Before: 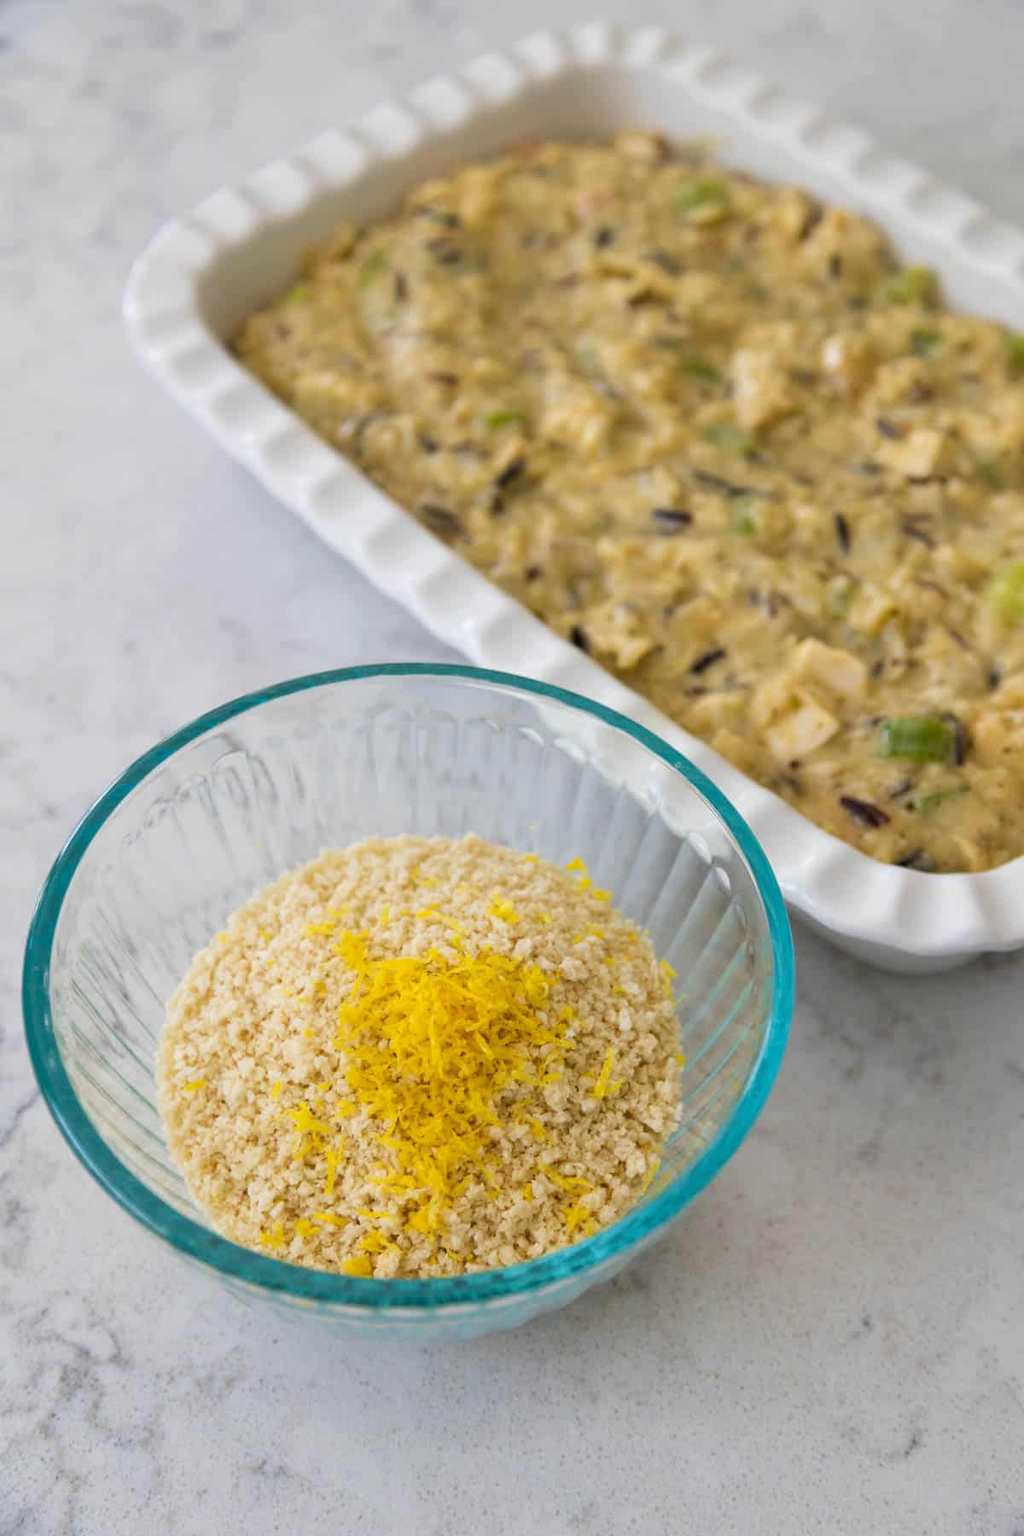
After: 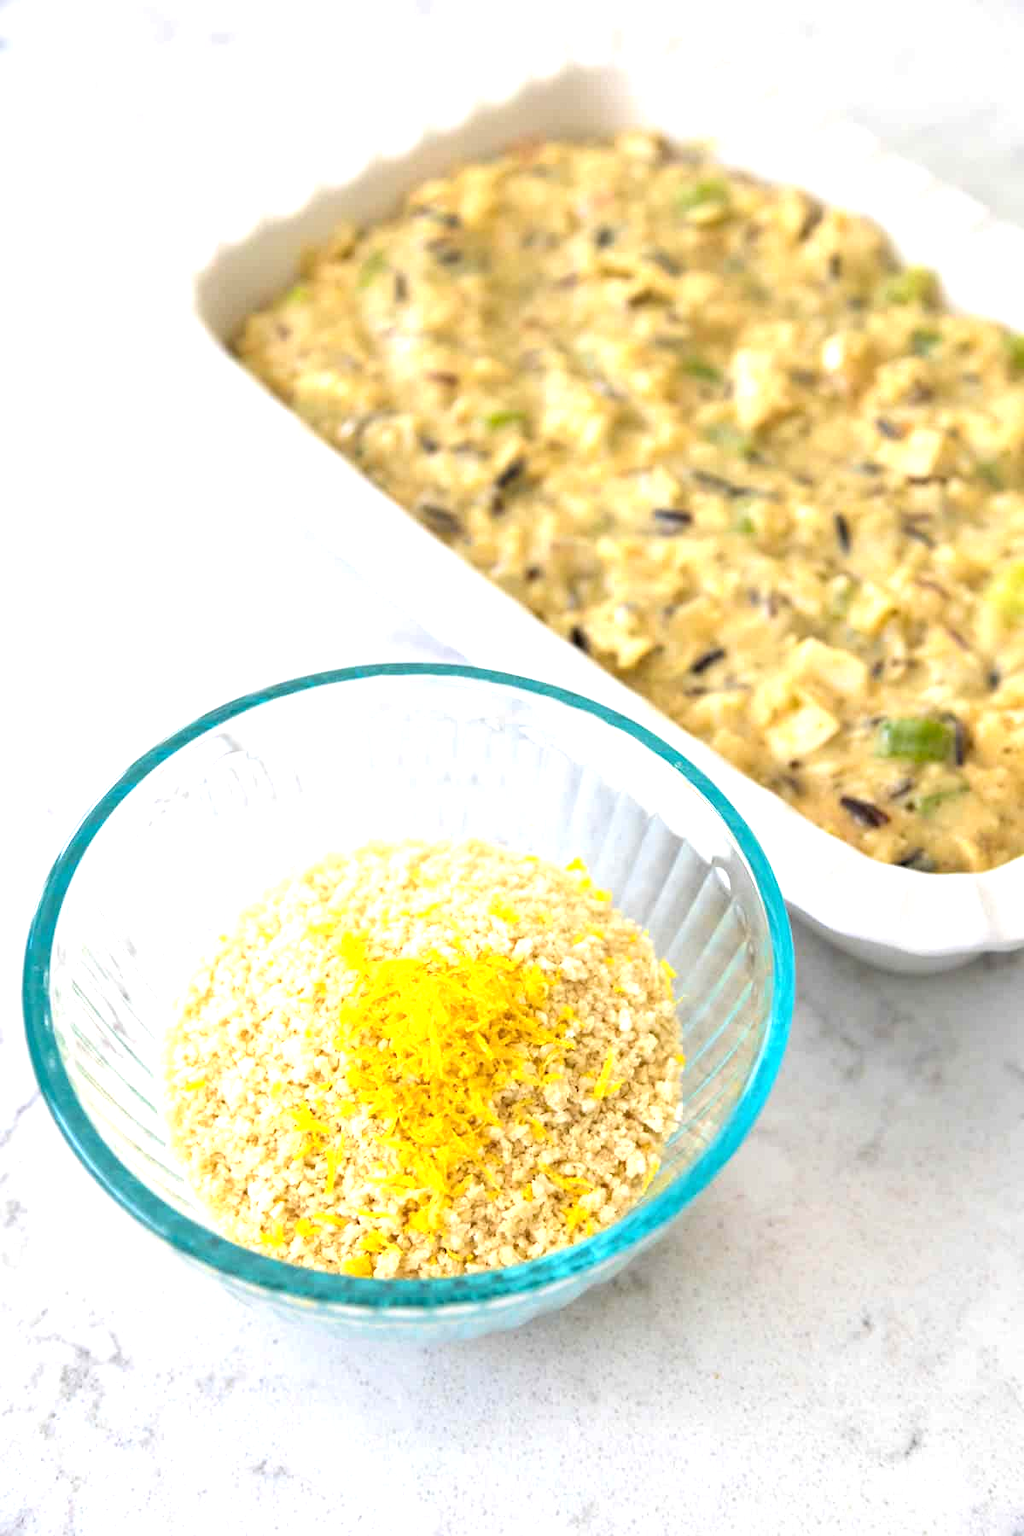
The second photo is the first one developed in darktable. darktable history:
exposure: black level correction 0.001, exposure 1.131 EV, compensate exposure bias true, compensate highlight preservation false
